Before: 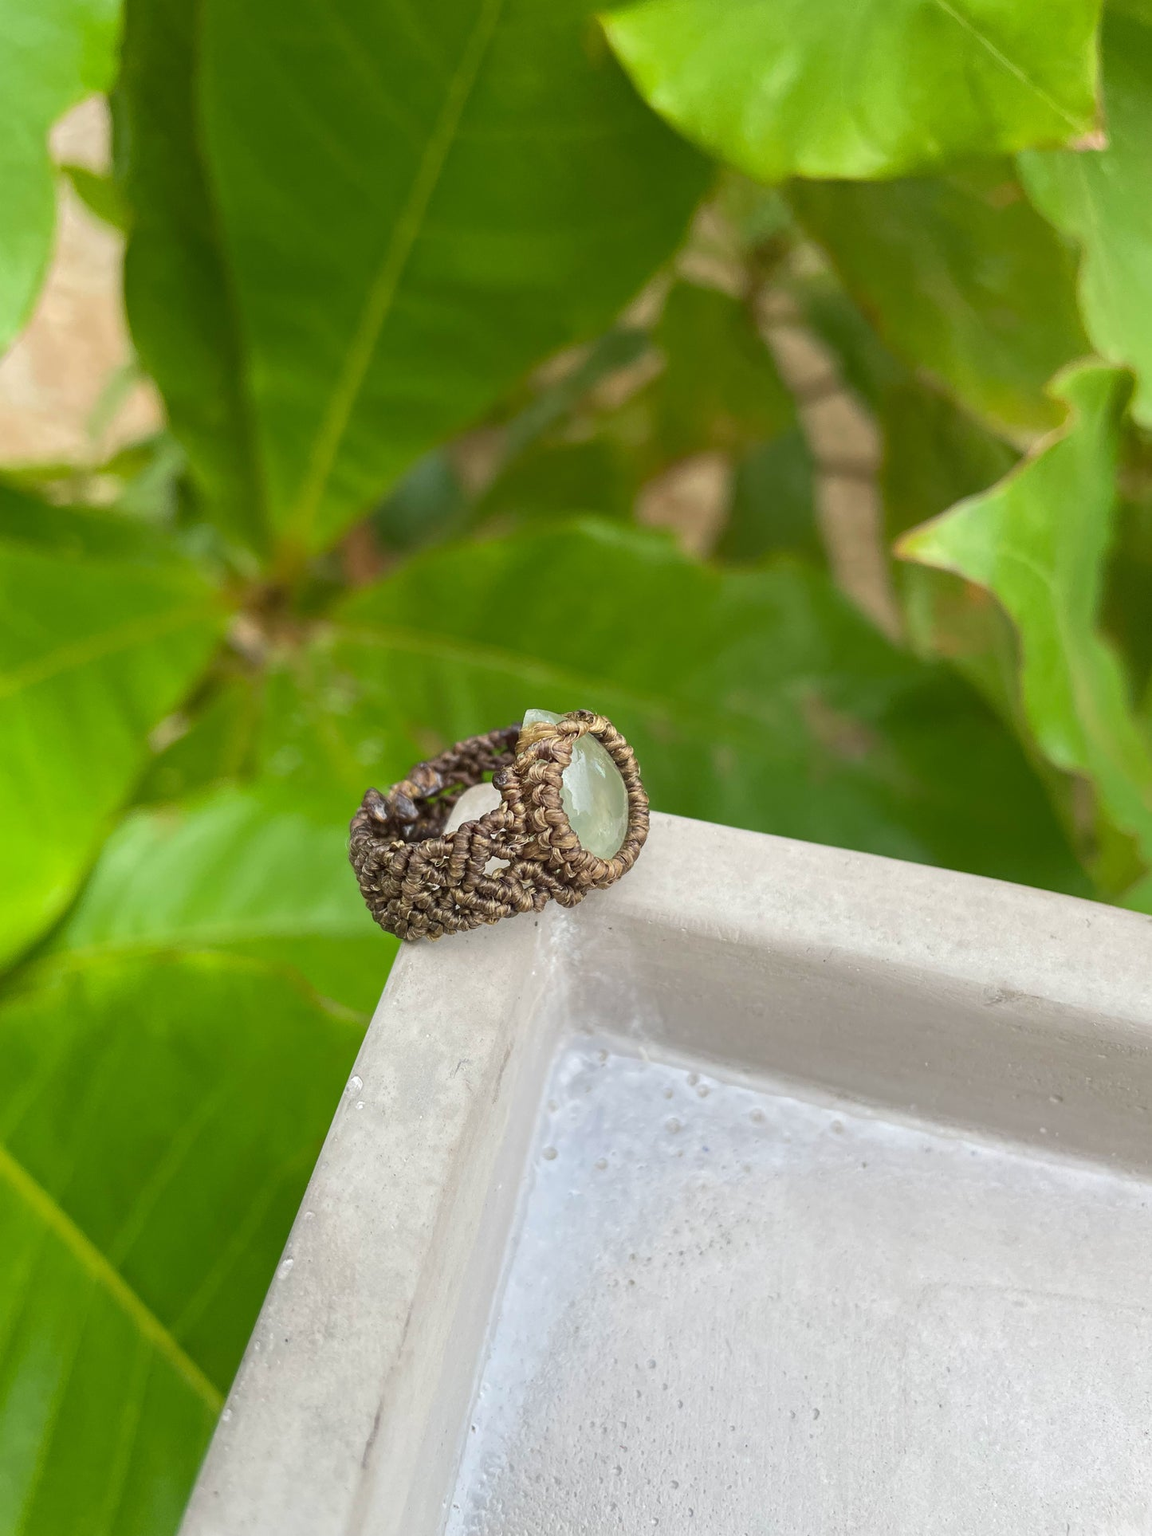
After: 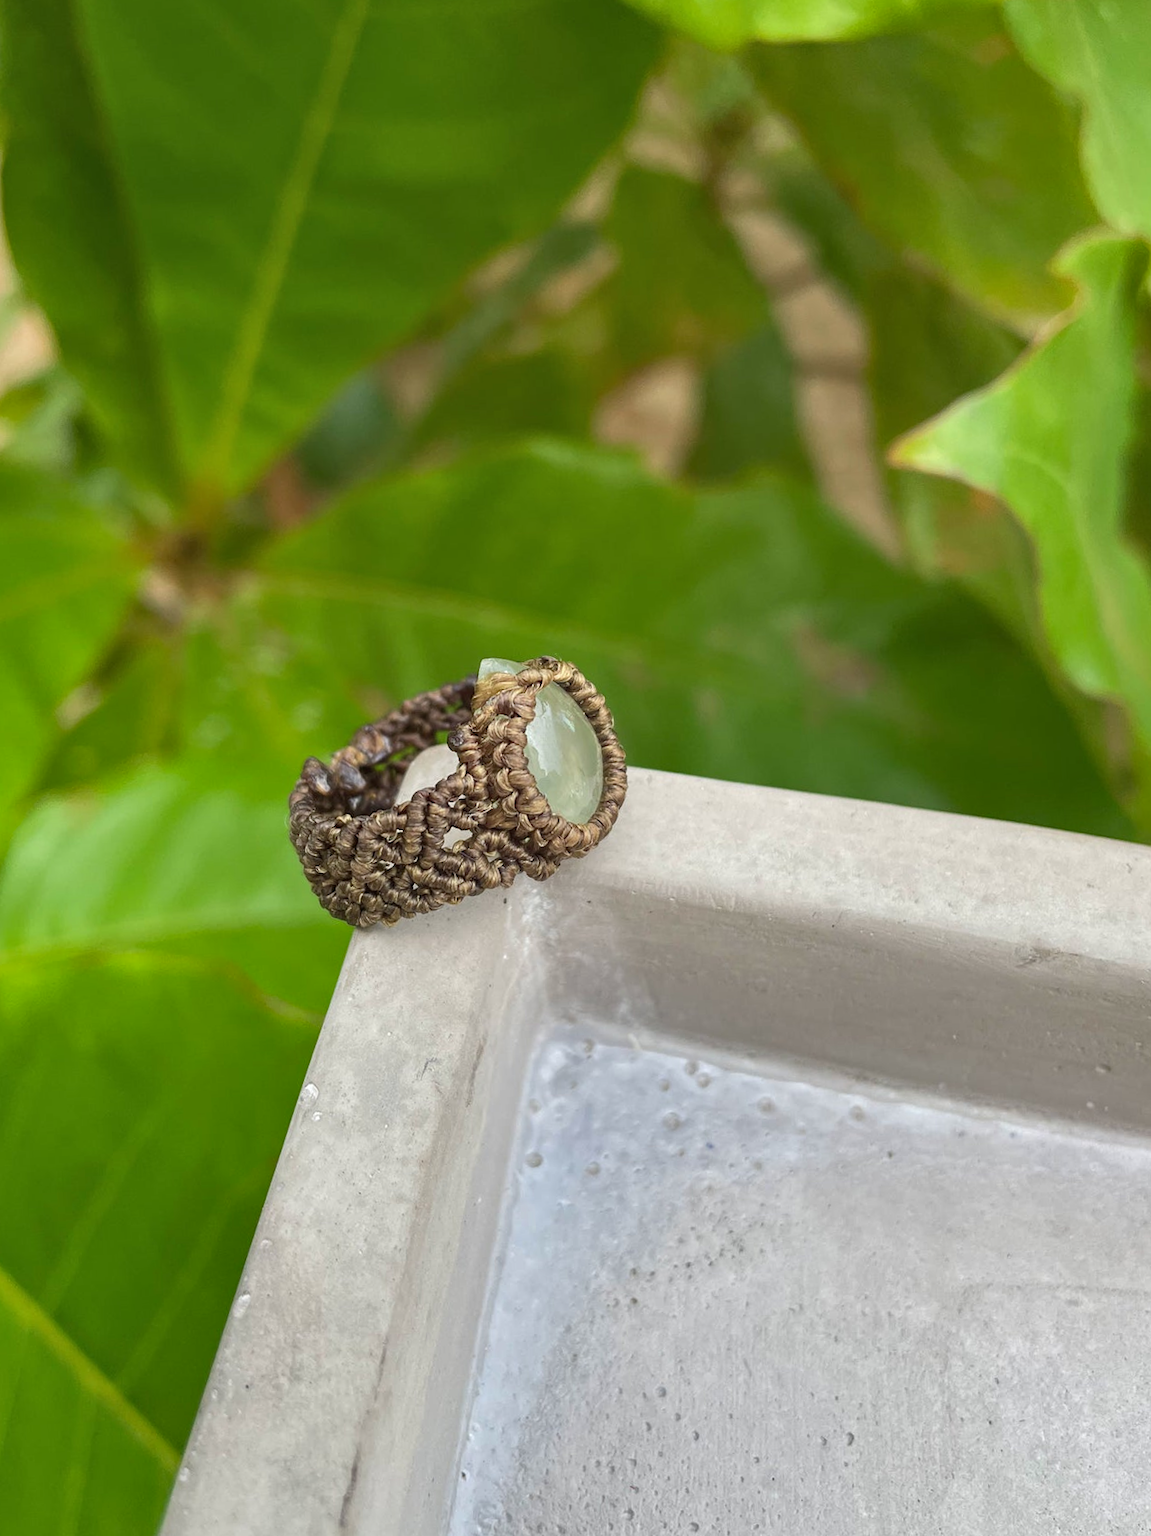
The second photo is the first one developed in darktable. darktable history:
shadows and highlights: low approximation 0.01, soften with gaussian
crop and rotate: angle 2.95°, left 5.729%, top 5.714%
